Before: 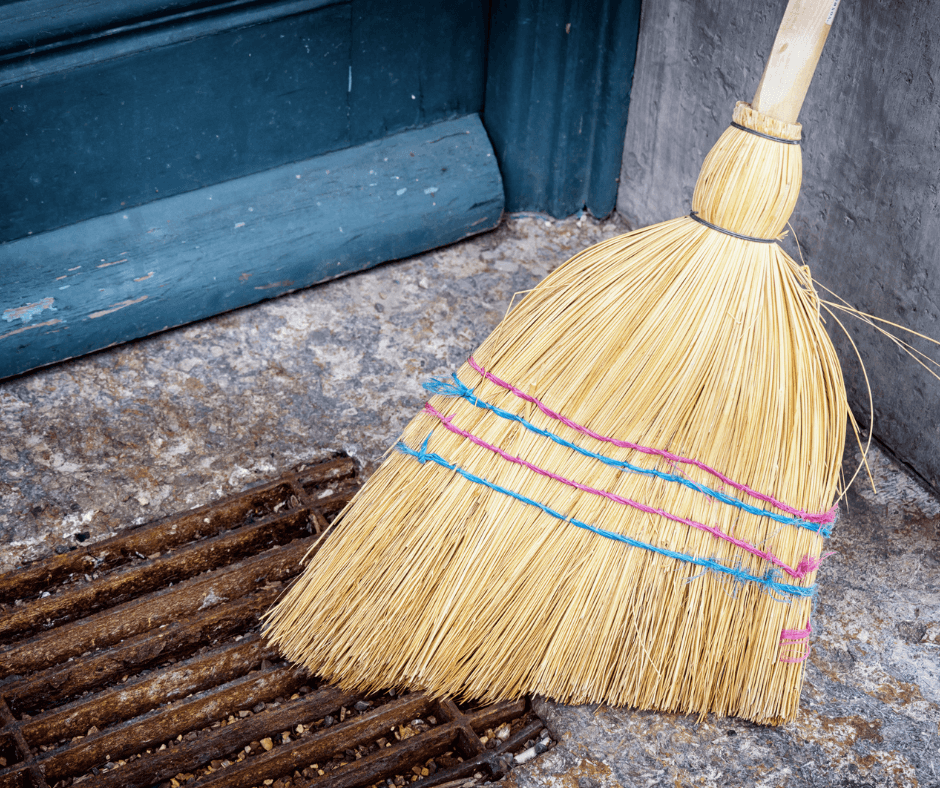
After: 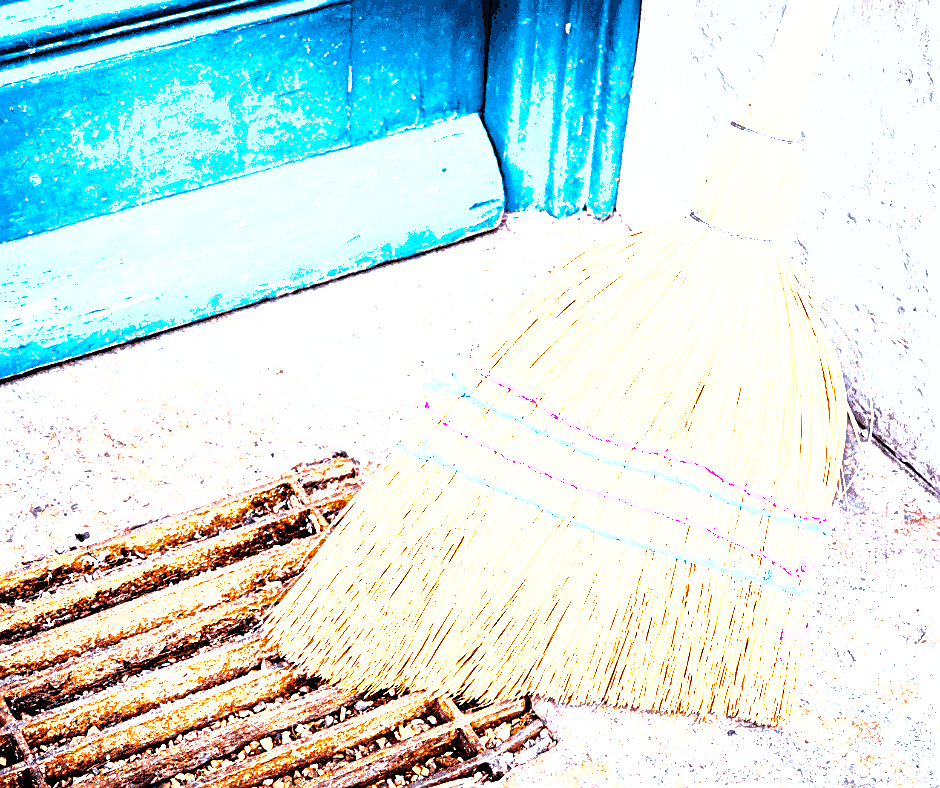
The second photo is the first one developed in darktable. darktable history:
exposure: exposure 0.6 EV, compensate highlight preservation false
shadows and highlights: on, module defaults
tone equalizer: -7 EV 0.15 EV, -6 EV 0.6 EV, -5 EV 1.15 EV, -4 EV 1.33 EV, -3 EV 1.15 EV, -2 EV 0.6 EV, -1 EV 0.15 EV, mask exposure compensation -0.5 EV
levels: levels [0.012, 0.367, 0.697]
base curve: curves: ch0 [(0, 0) (0, 0.001) (0.001, 0.001) (0.004, 0.002) (0.007, 0.004) (0.015, 0.013) (0.033, 0.045) (0.052, 0.096) (0.075, 0.17) (0.099, 0.241) (0.163, 0.42) (0.219, 0.55) (0.259, 0.616) (0.327, 0.722) (0.365, 0.765) (0.522, 0.873) (0.547, 0.881) (0.689, 0.919) (0.826, 0.952) (1, 1)], preserve colors none
sharpen: radius 1.967
